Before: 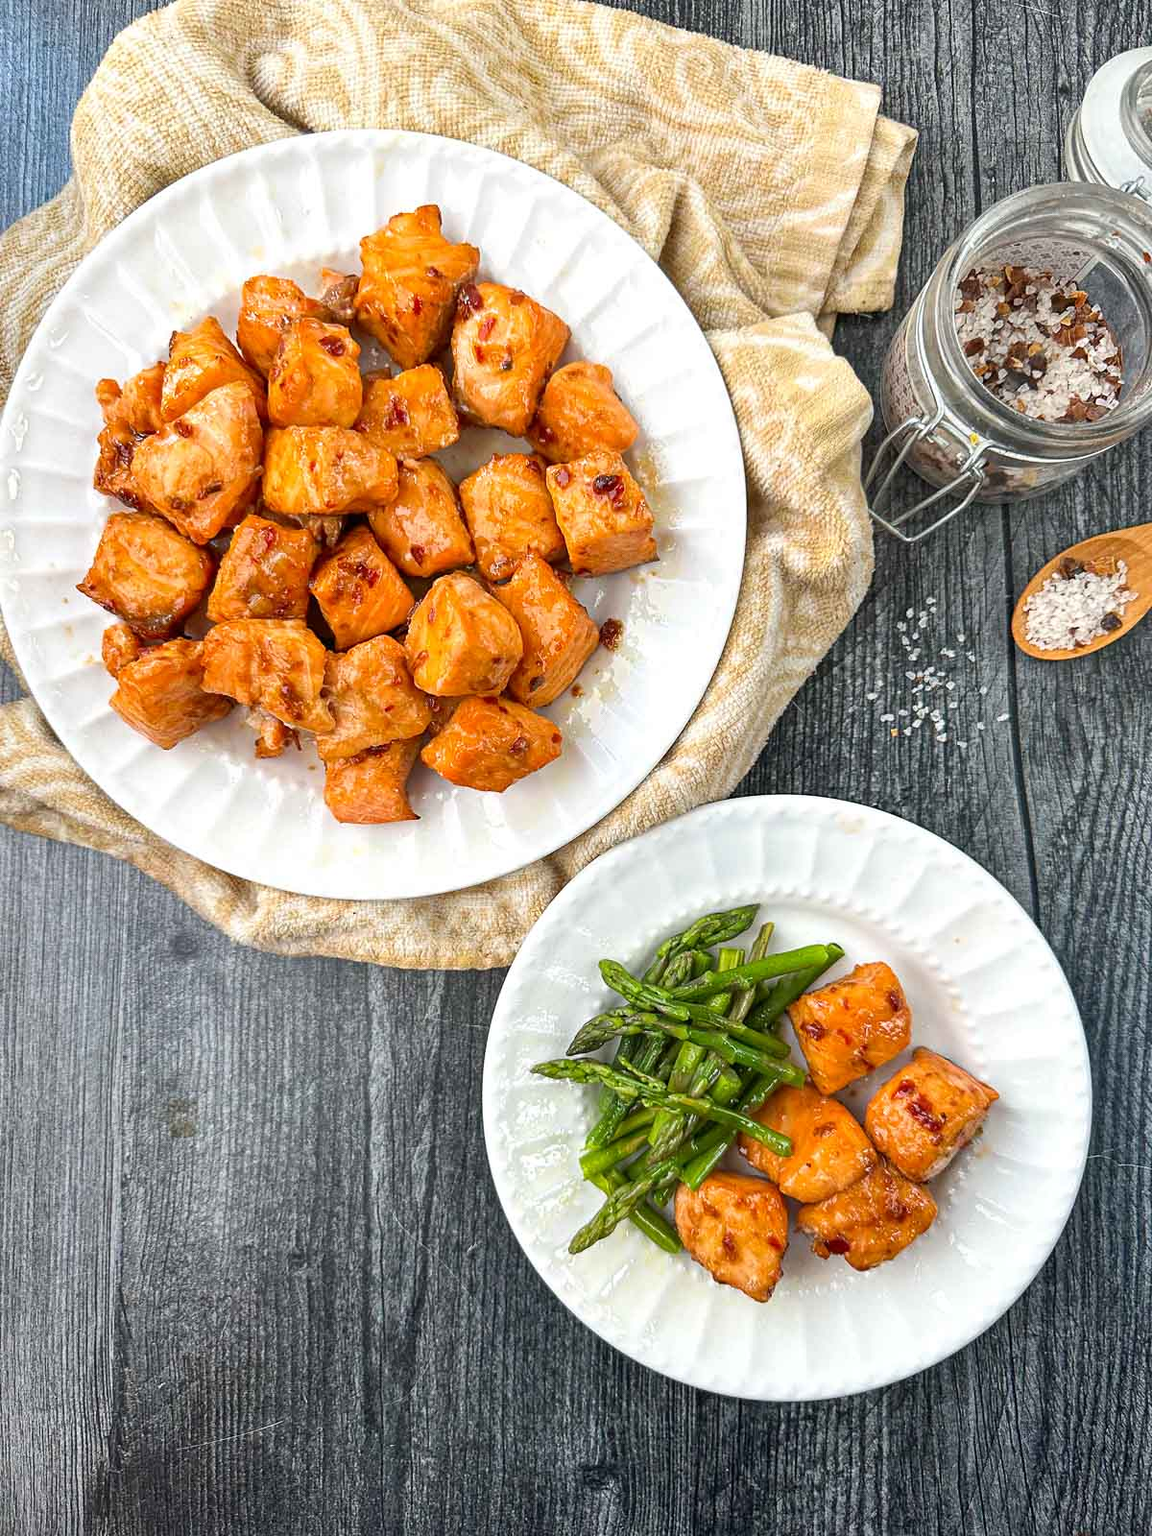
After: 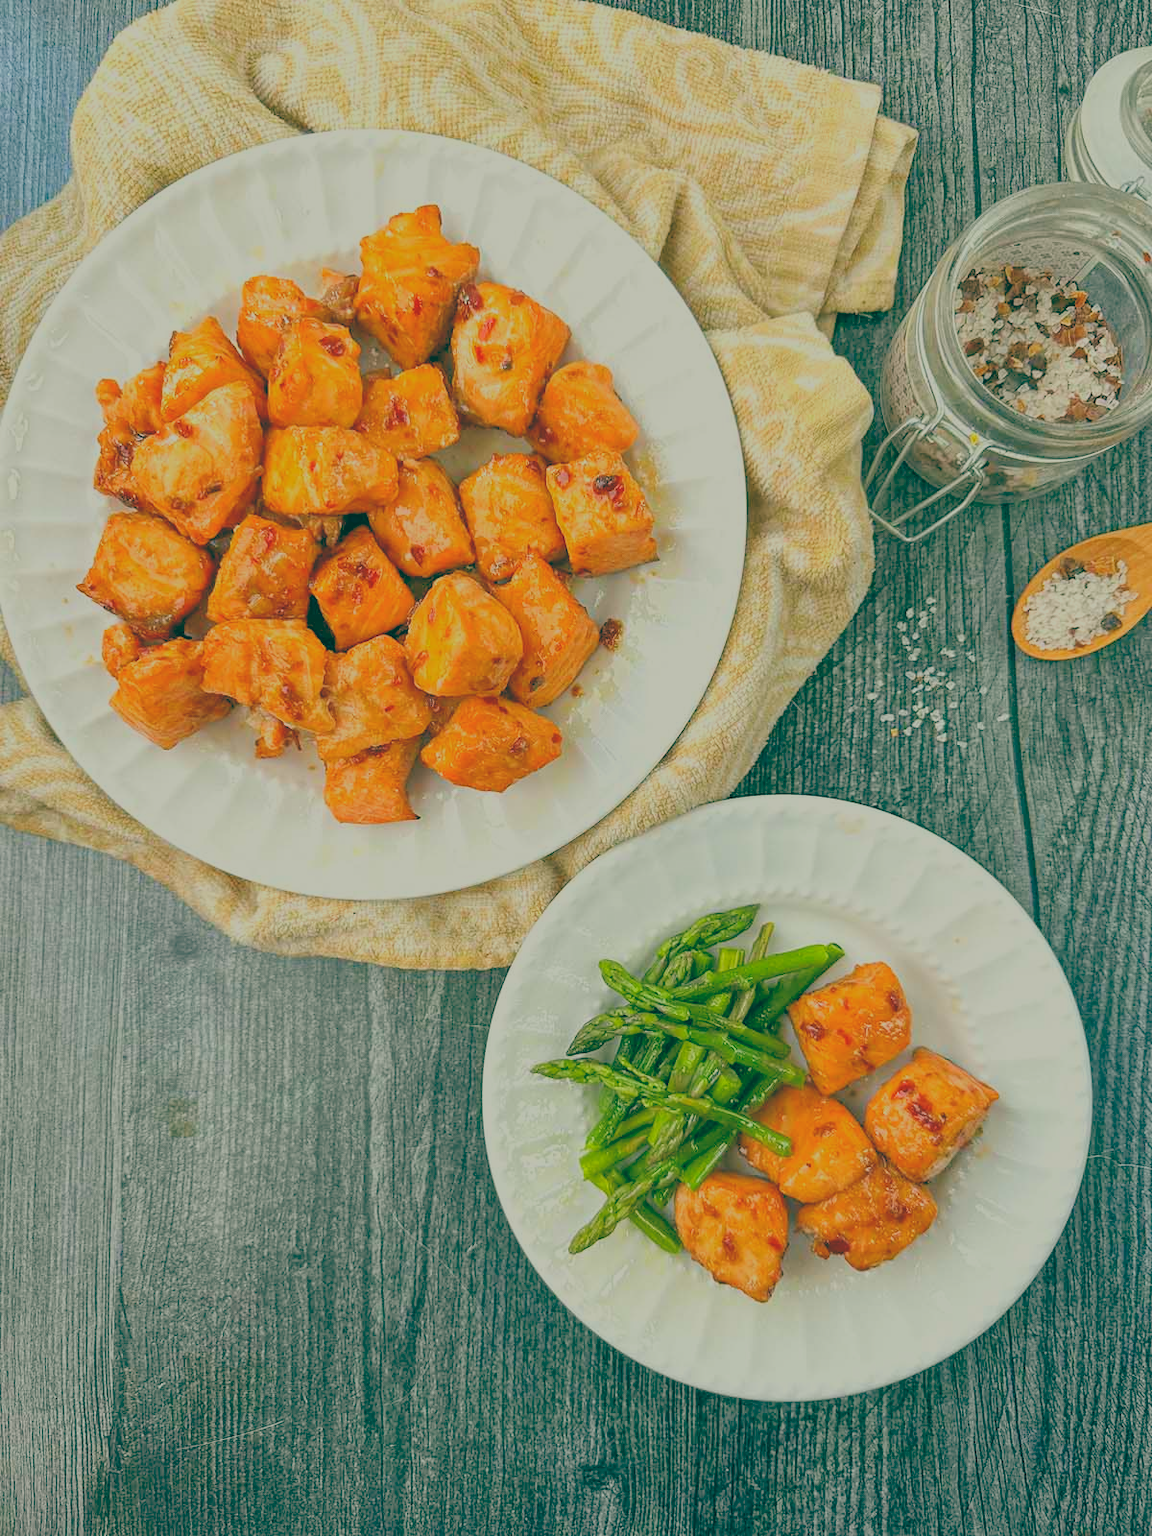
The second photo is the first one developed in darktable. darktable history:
color balance rgb: contrast -30%
rgb levels: preserve colors sum RGB, levels [[0.038, 0.433, 0.934], [0, 0.5, 1], [0, 0.5, 1]]
color balance: lift [1.005, 0.99, 1.007, 1.01], gamma [1, 1.034, 1.032, 0.966], gain [0.873, 1.055, 1.067, 0.933]
